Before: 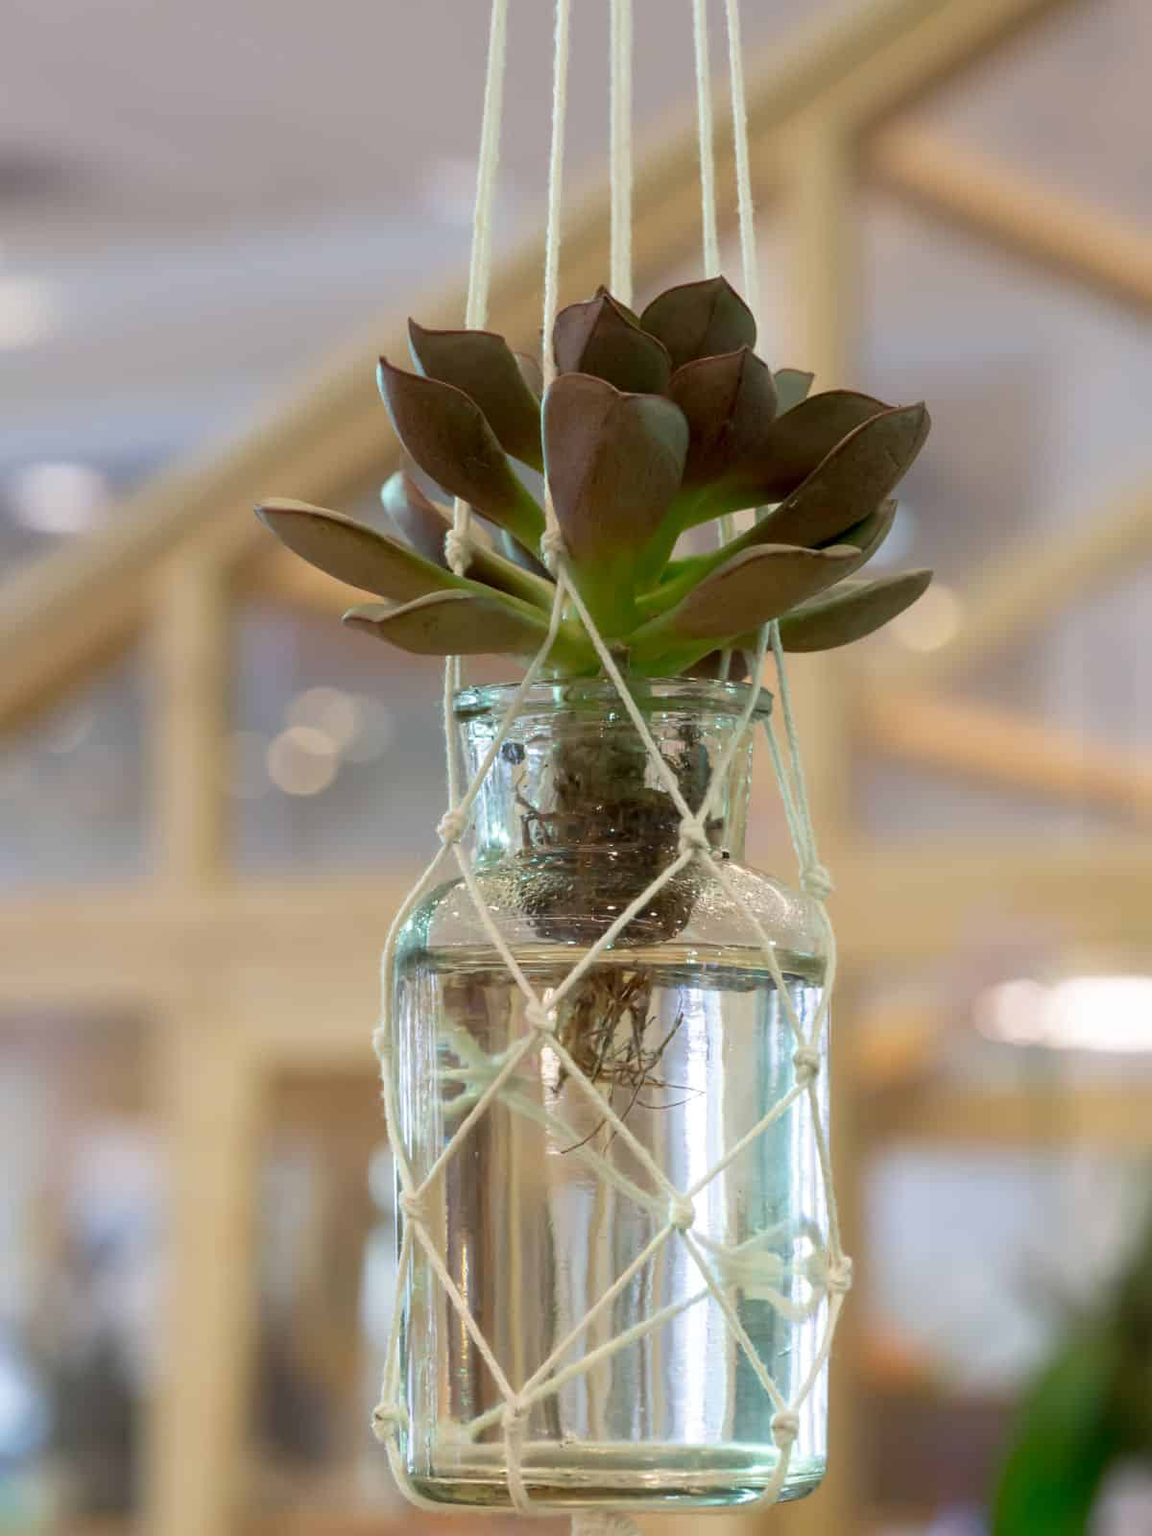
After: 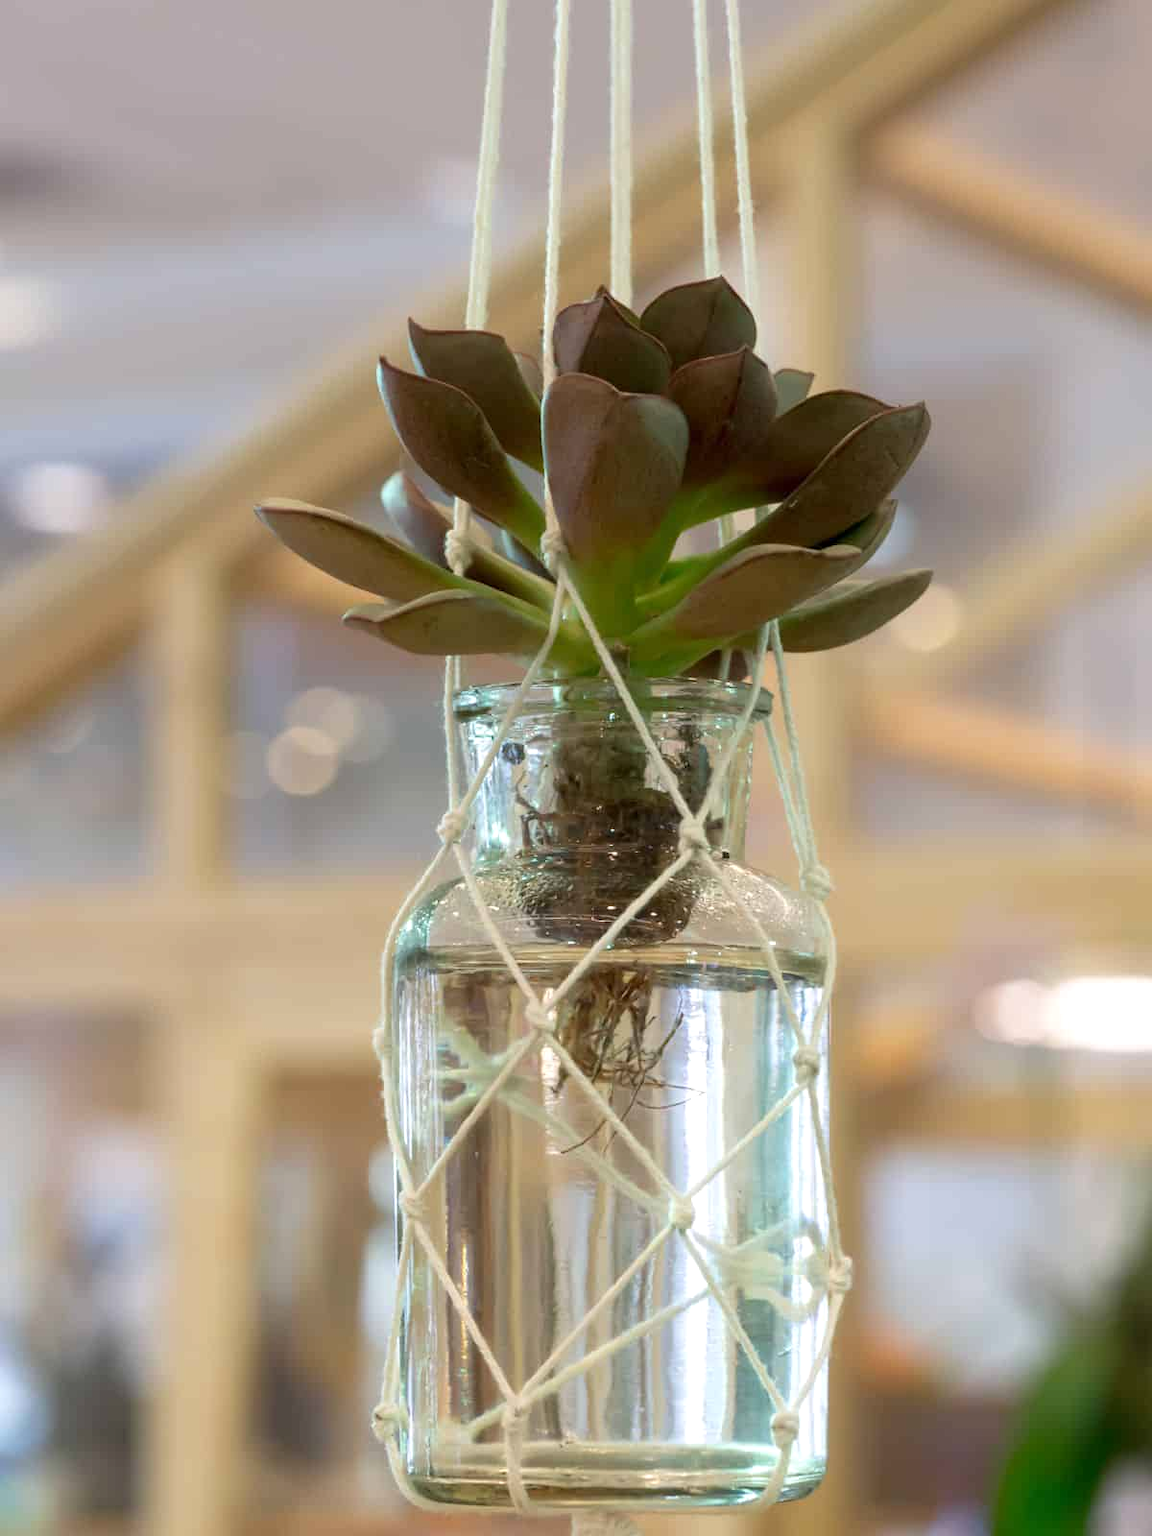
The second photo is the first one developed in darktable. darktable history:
exposure: exposure 0.163 EV, compensate exposure bias true, compensate highlight preservation false
